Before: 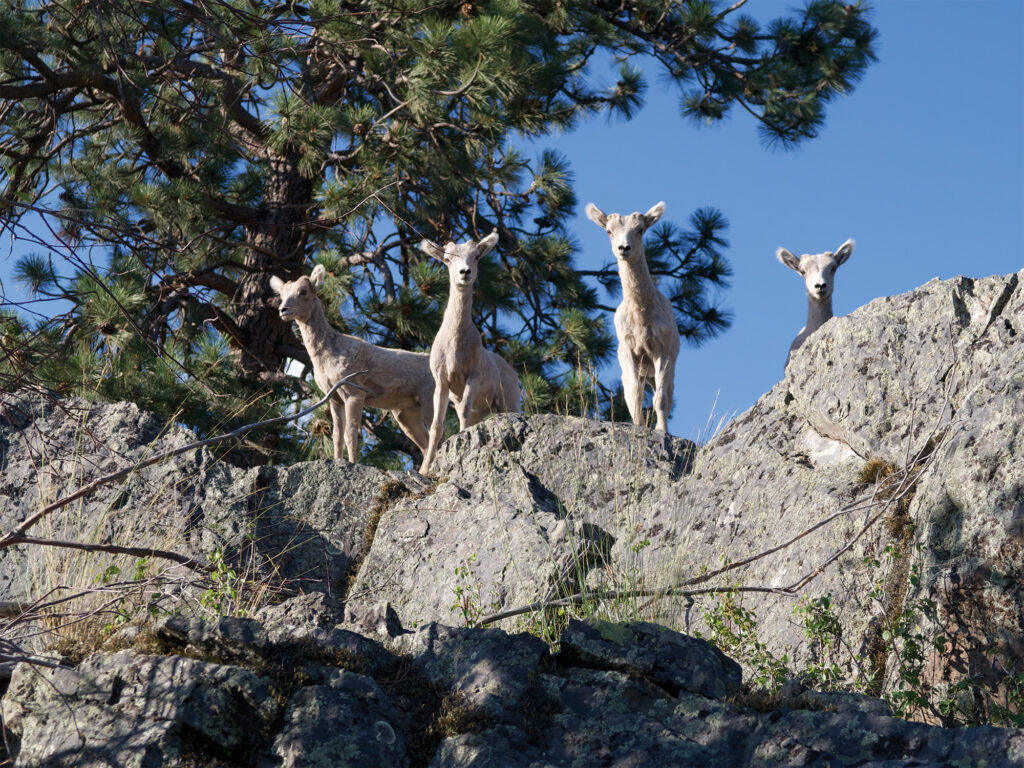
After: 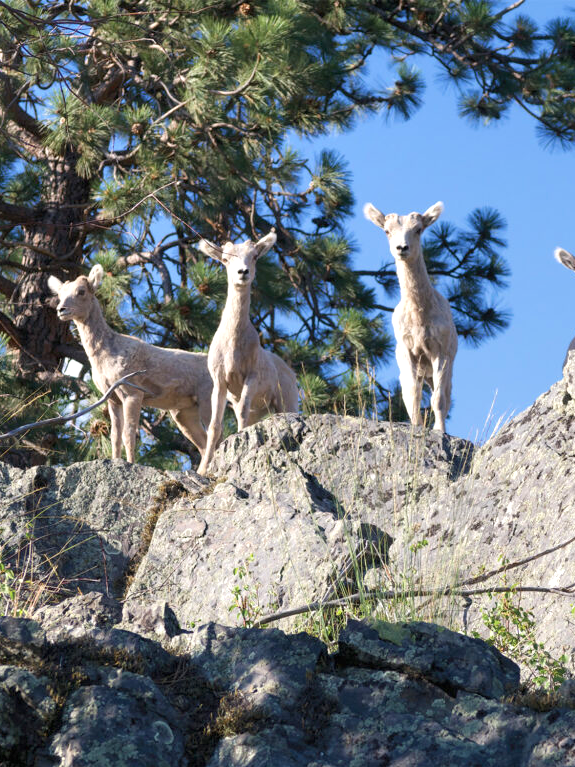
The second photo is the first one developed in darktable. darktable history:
exposure: black level correction 0, exposure 0.499 EV, compensate highlight preservation false
tone equalizer: -8 EV 0.983 EV, -7 EV 0.975 EV, -6 EV 1.02 EV, -5 EV 1 EV, -4 EV 1 EV, -3 EV 0.769 EV, -2 EV 0.492 EV, -1 EV 0.241 EV, smoothing diameter 24.96%, edges refinement/feathering 6.27, preserve details guided filter
crop: left 21.733%, right 22.039%, bottom 0.009%
